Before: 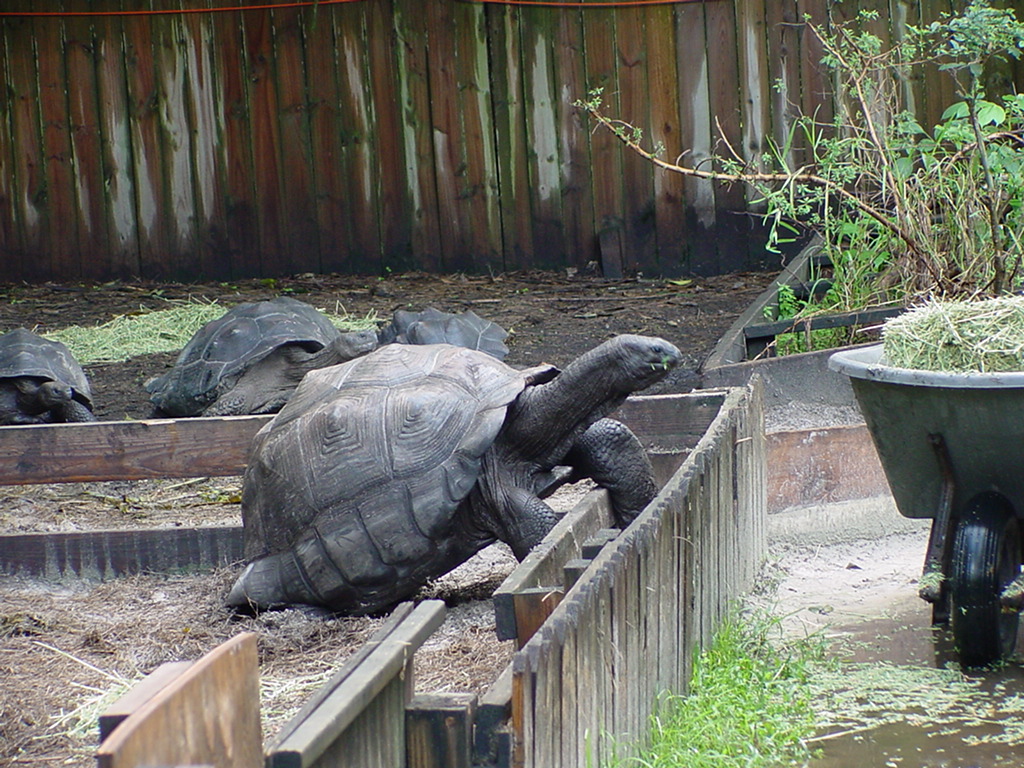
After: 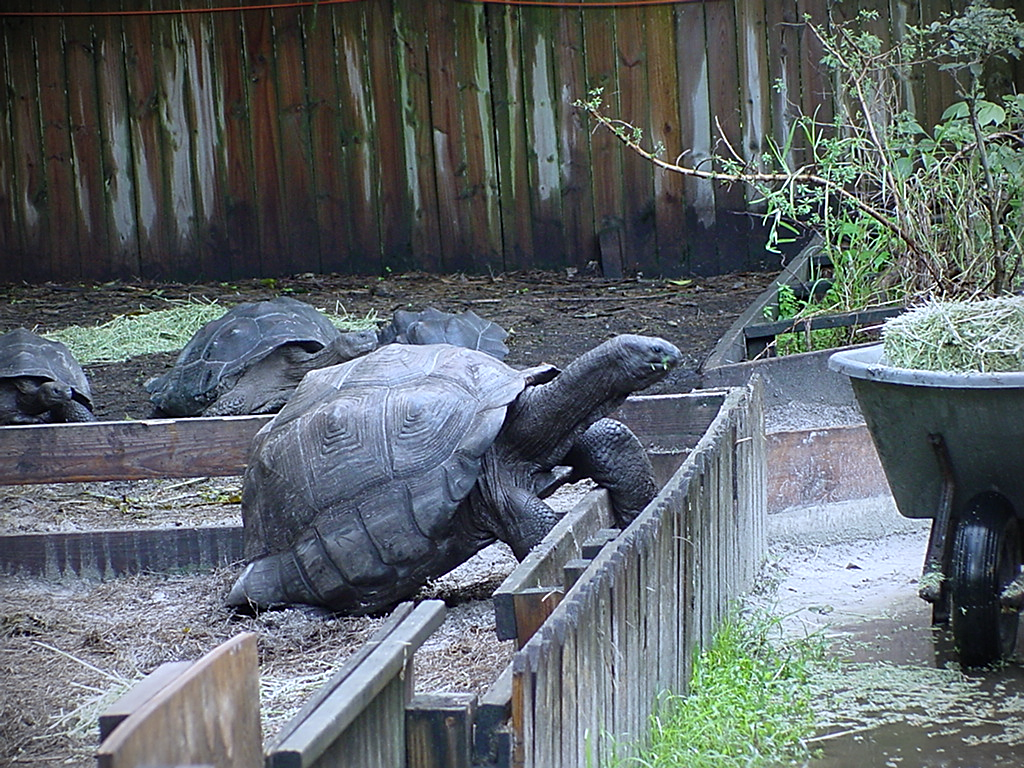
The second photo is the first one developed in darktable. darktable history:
vignetting: width/height ratio 1.094
white balance: red 0.926, green 1.003, blue 1.133
sharpen: on, module defaults
